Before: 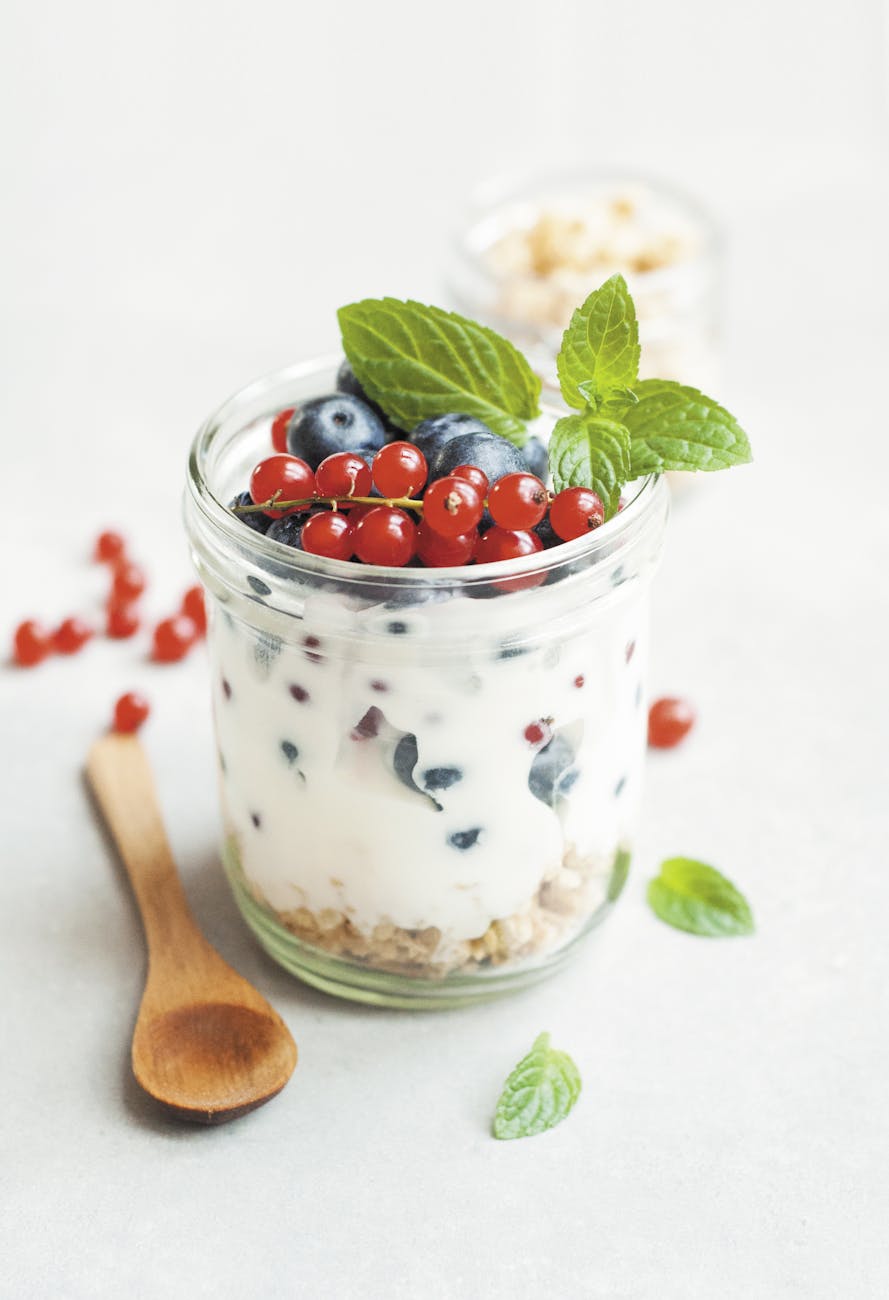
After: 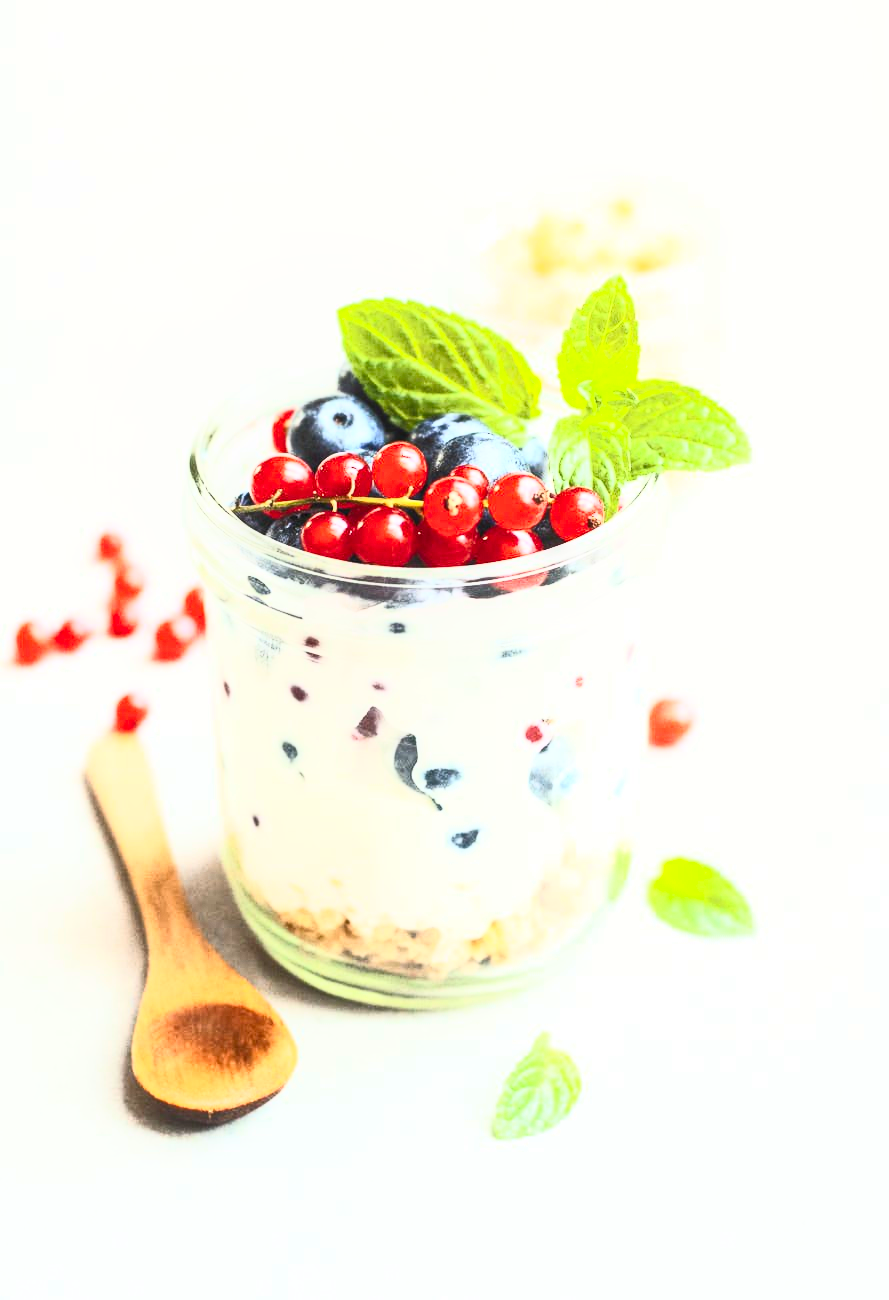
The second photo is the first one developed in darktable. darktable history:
local contrast: detail 117%
contrast brightness saturation: contrast 0.83, brightness 0.59, saturation 0.59
